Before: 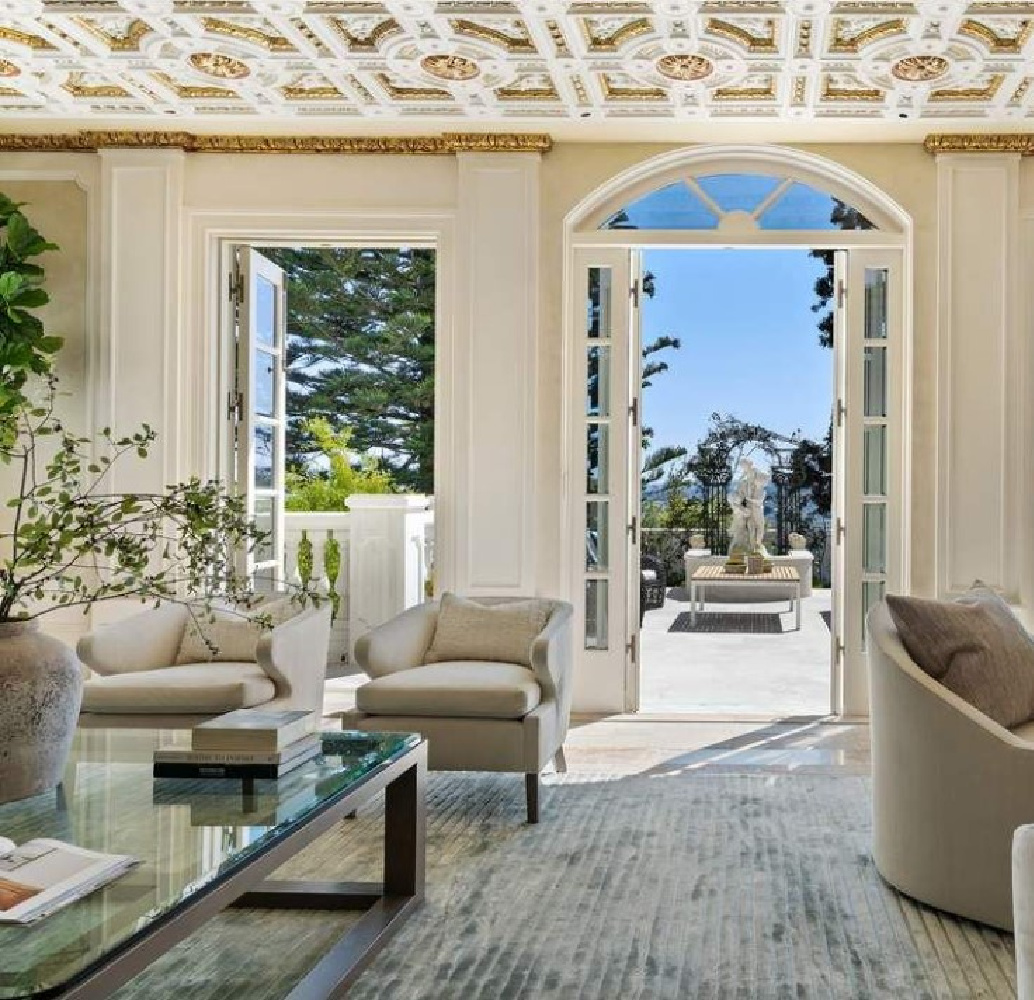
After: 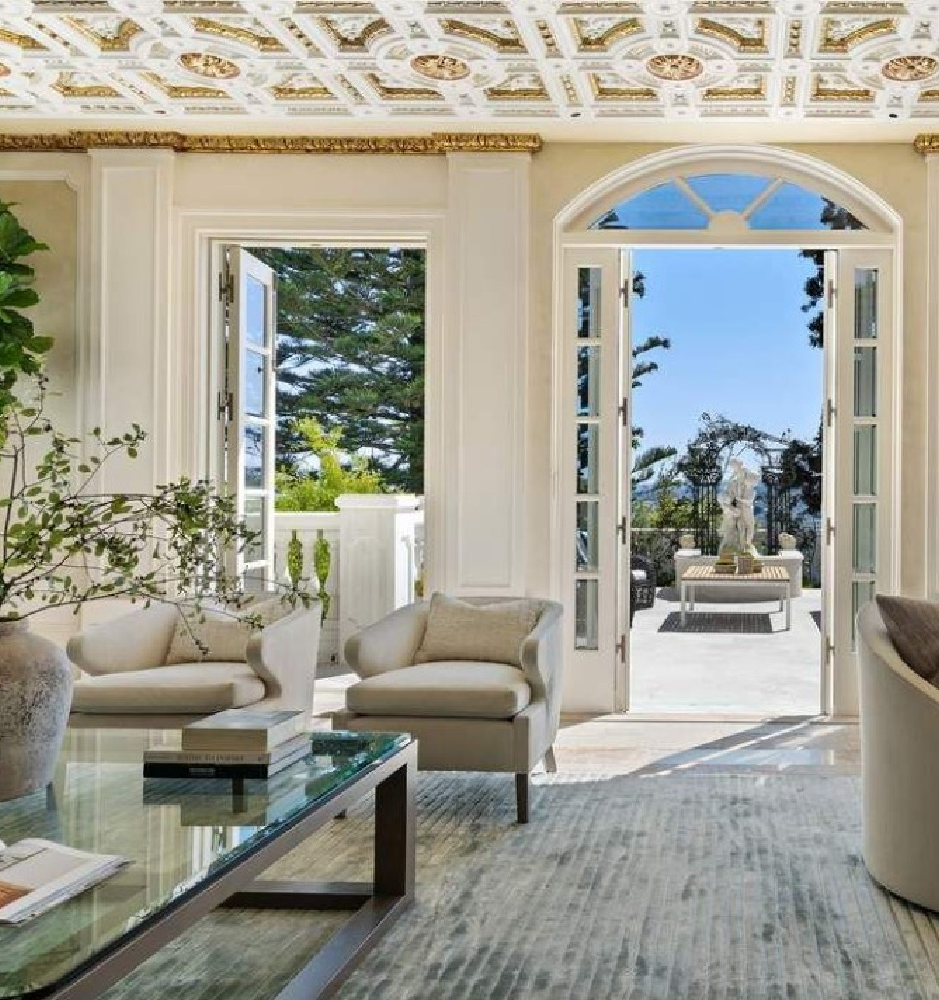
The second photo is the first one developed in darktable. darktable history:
crop and rotate: left 1.032%, right 8.085%
